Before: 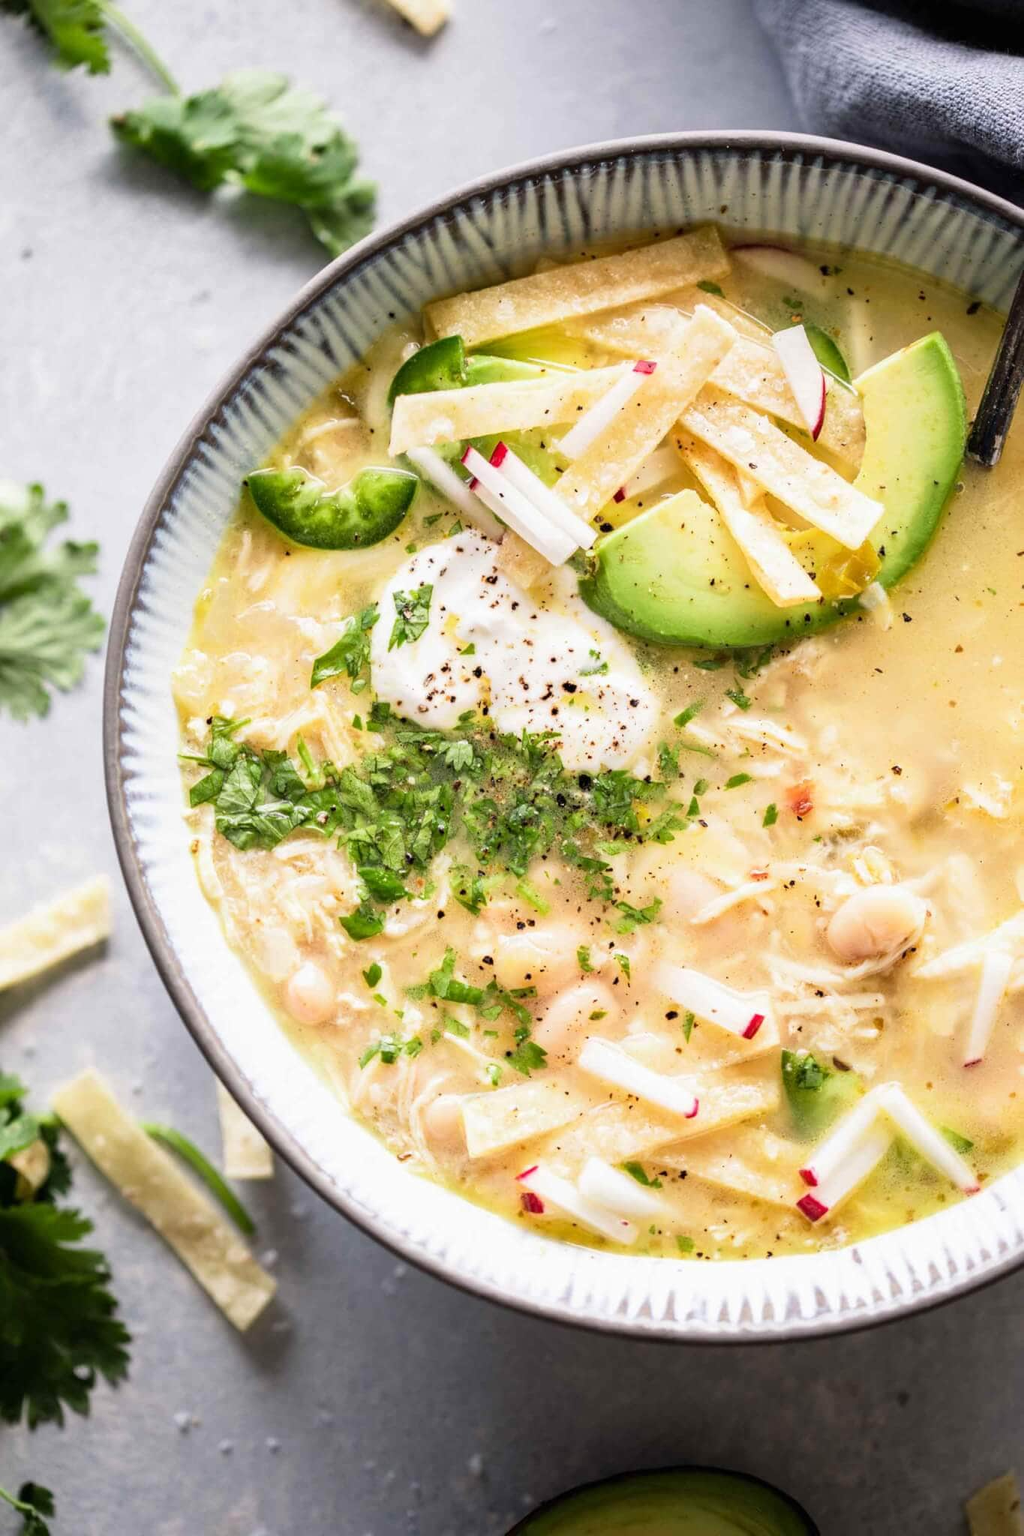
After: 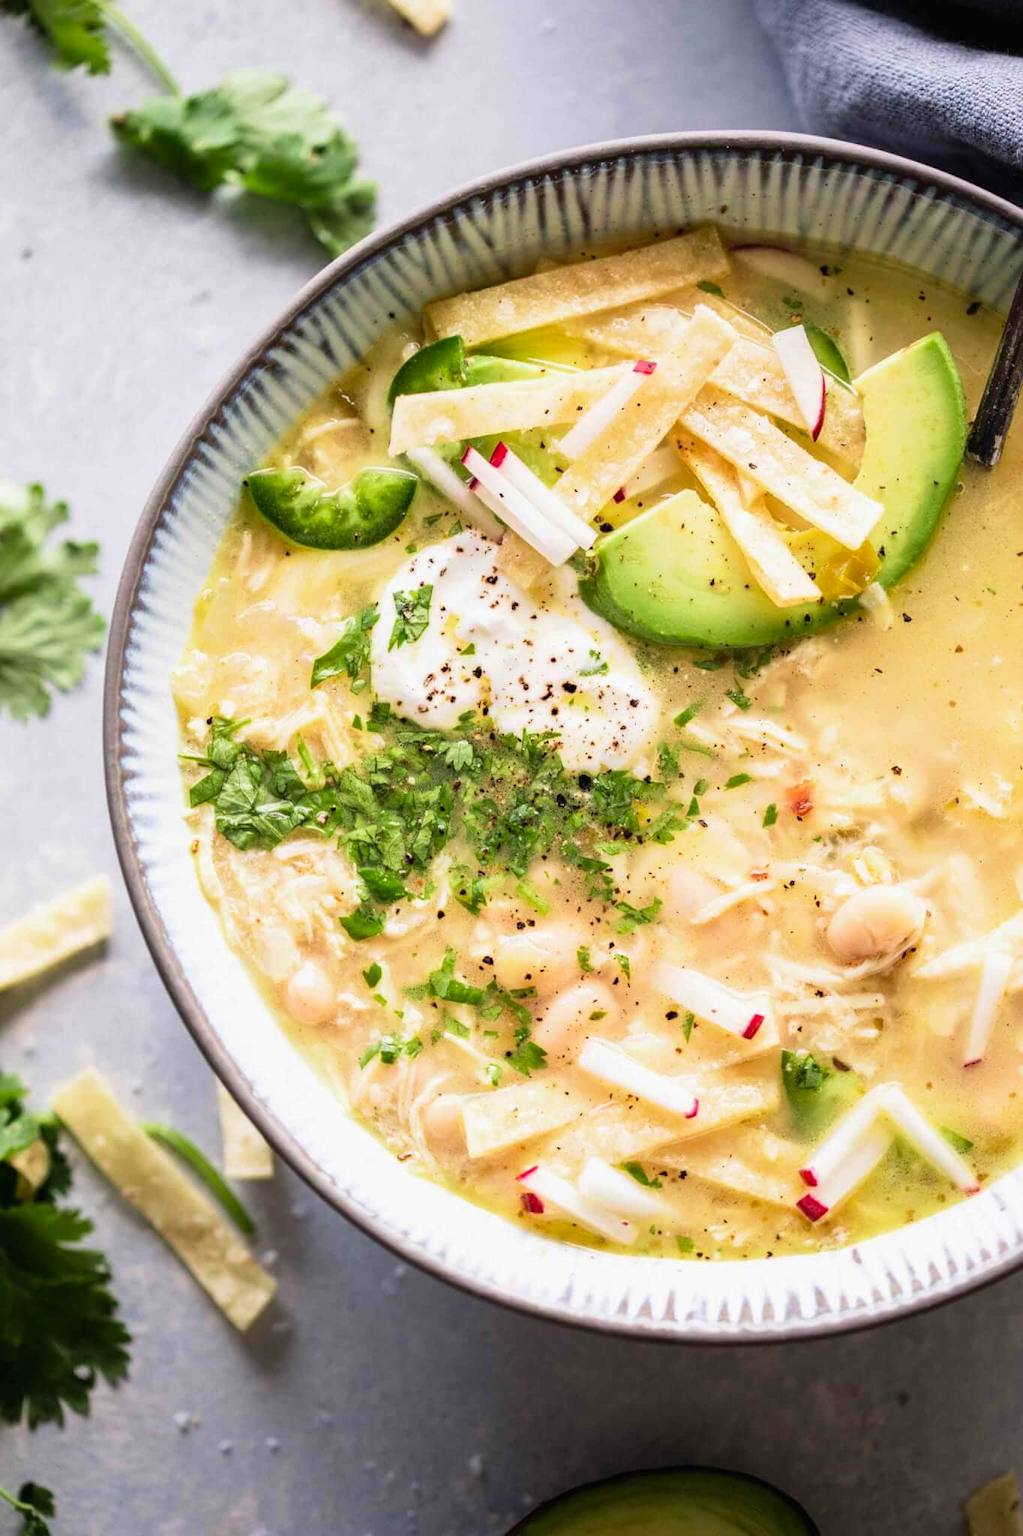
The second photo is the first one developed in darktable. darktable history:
contrast brightness saturation: contrast -0.014, brightness -0.013, saturation 0.031
velvia: on, module defaults
